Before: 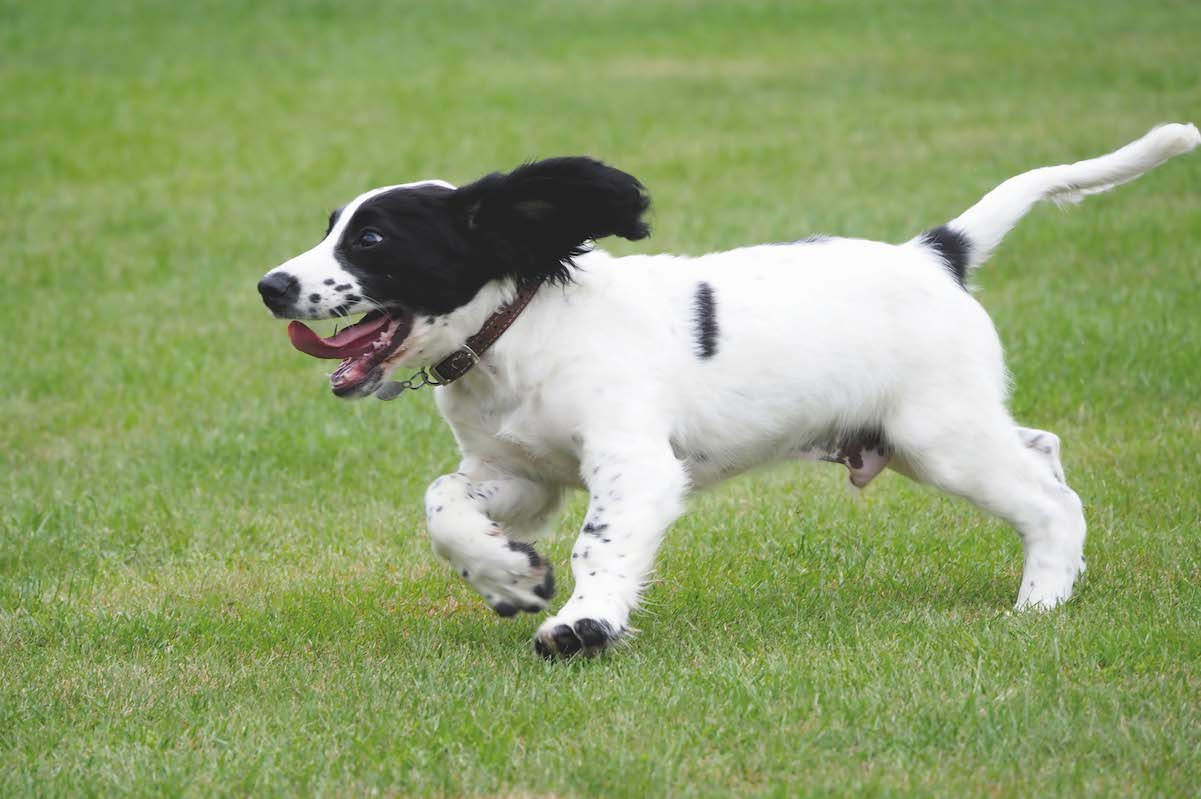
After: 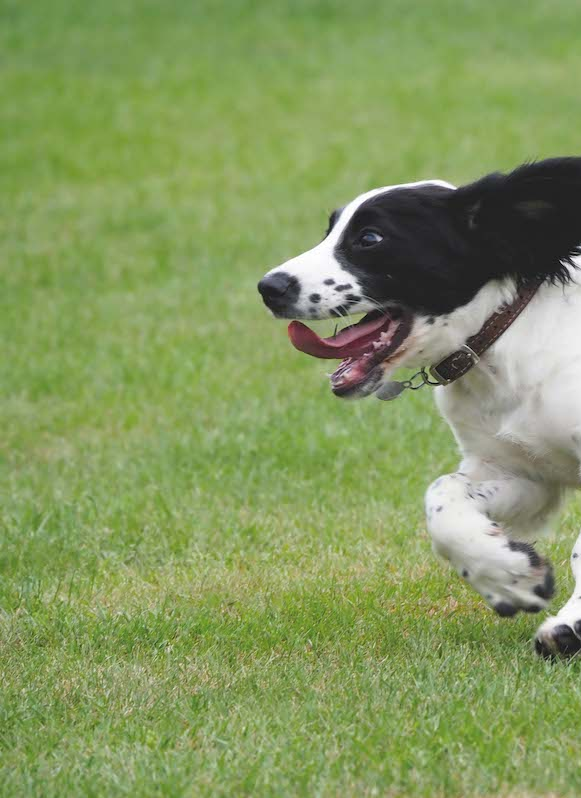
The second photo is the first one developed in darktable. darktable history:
crop and rotate: left 0.062%, top 0%, right 51.506%
